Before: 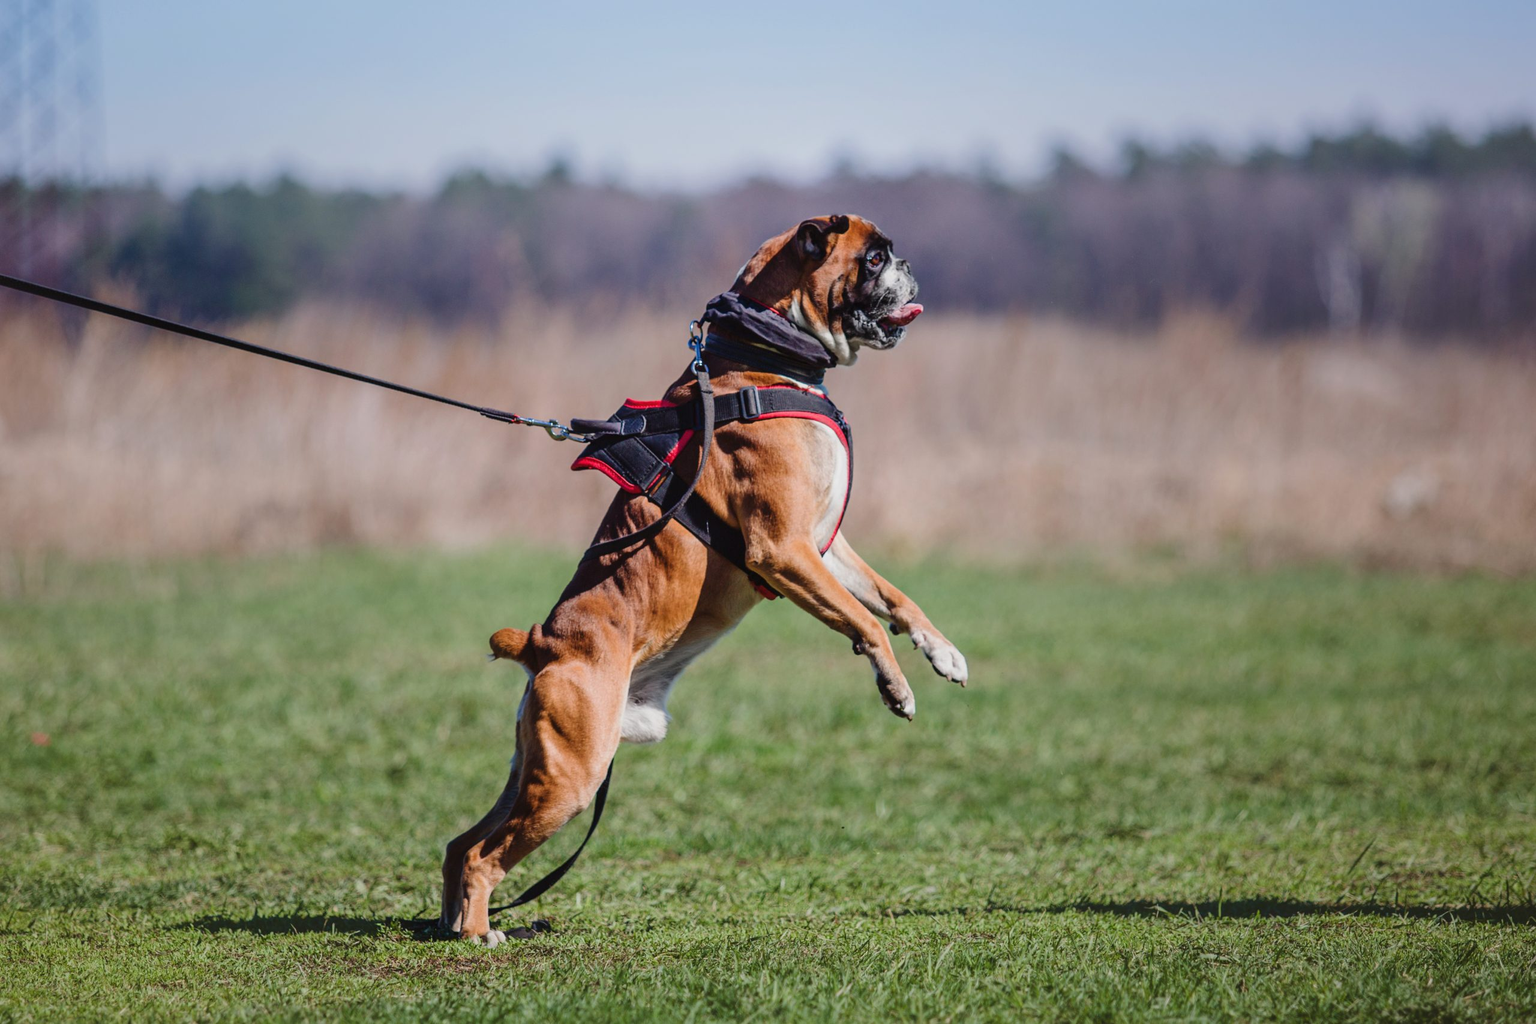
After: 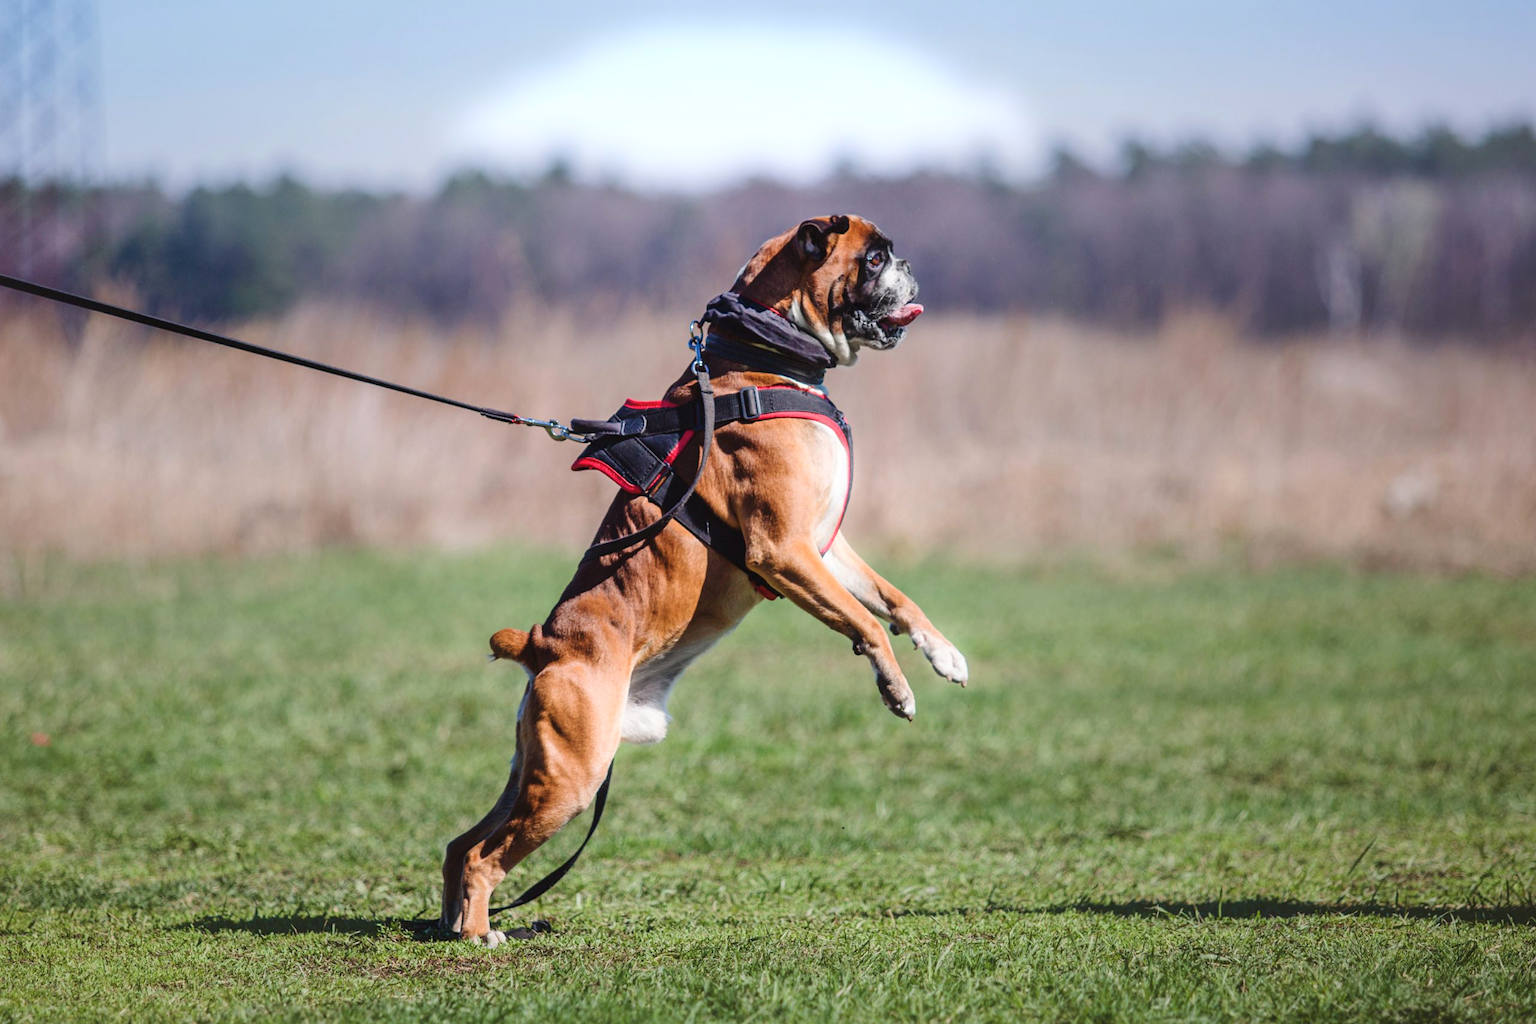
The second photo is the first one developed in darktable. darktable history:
bloom: size 5%, threshold 95%, strength 15%
exposure: exposure 0.3 EV, compensate highlight preservation false
color balance rgb: linear chroma grading › global chroma 1.5%, linear chroma grading › mid-tones -1%, perceptual saturation grading › global saturation -3%, perceptual saturation grading › shadows -2%
